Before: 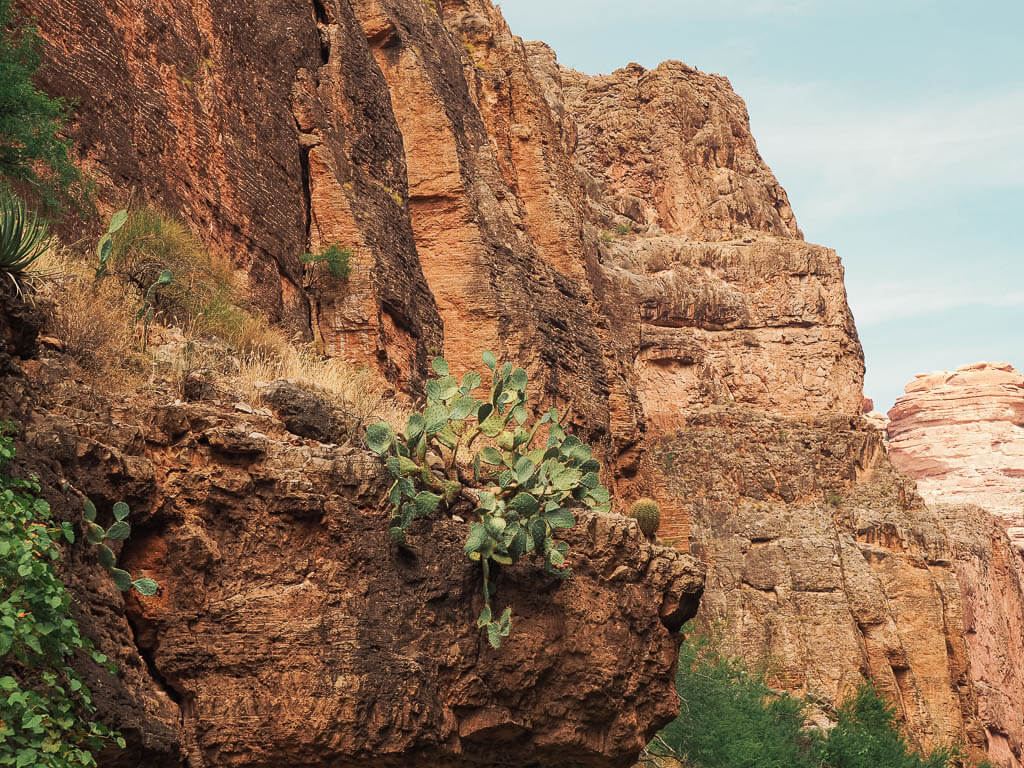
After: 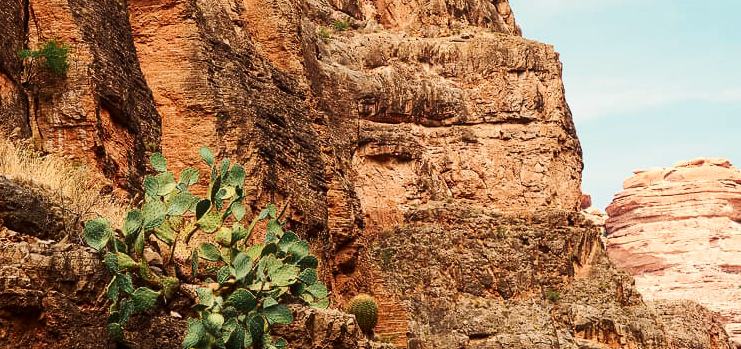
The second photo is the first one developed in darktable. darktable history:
contrast brightness saturation: contrast 0.189, brightness -0.106, saturation 0.213
crop and rotate: left 27.637%, top 26.633%, bottom 27.796%
